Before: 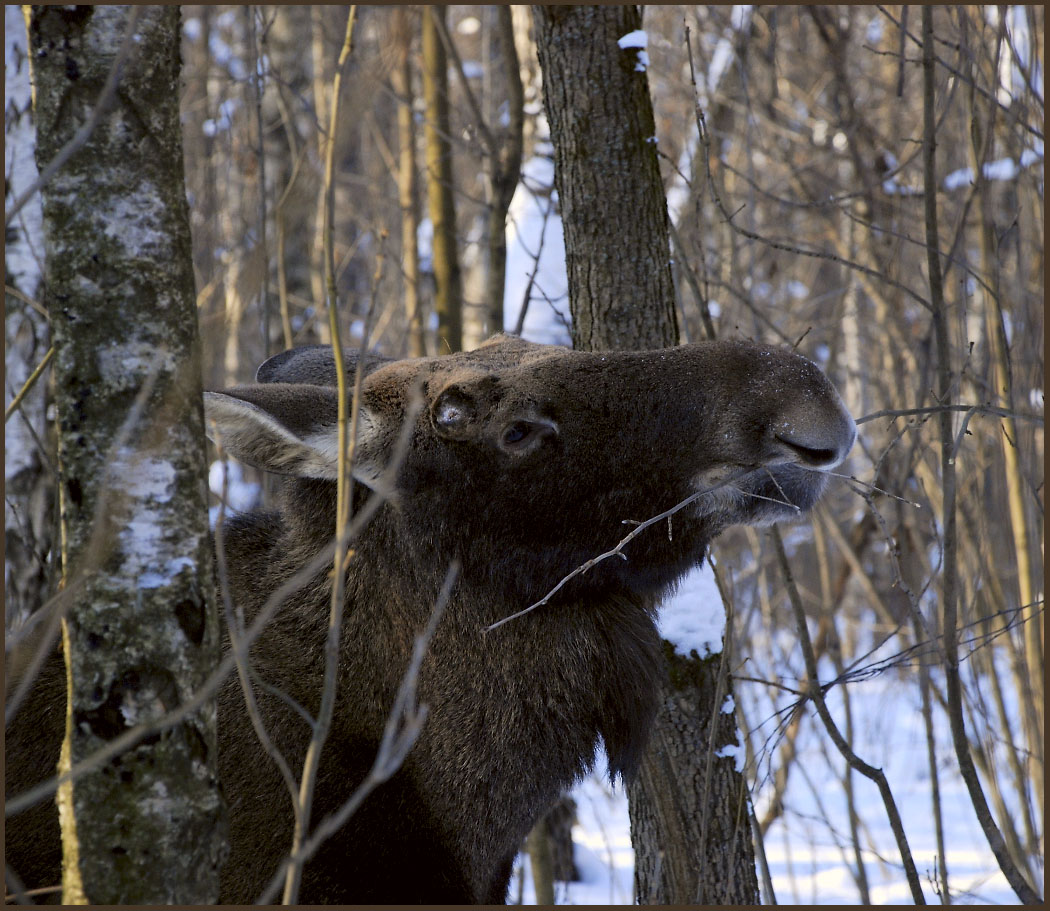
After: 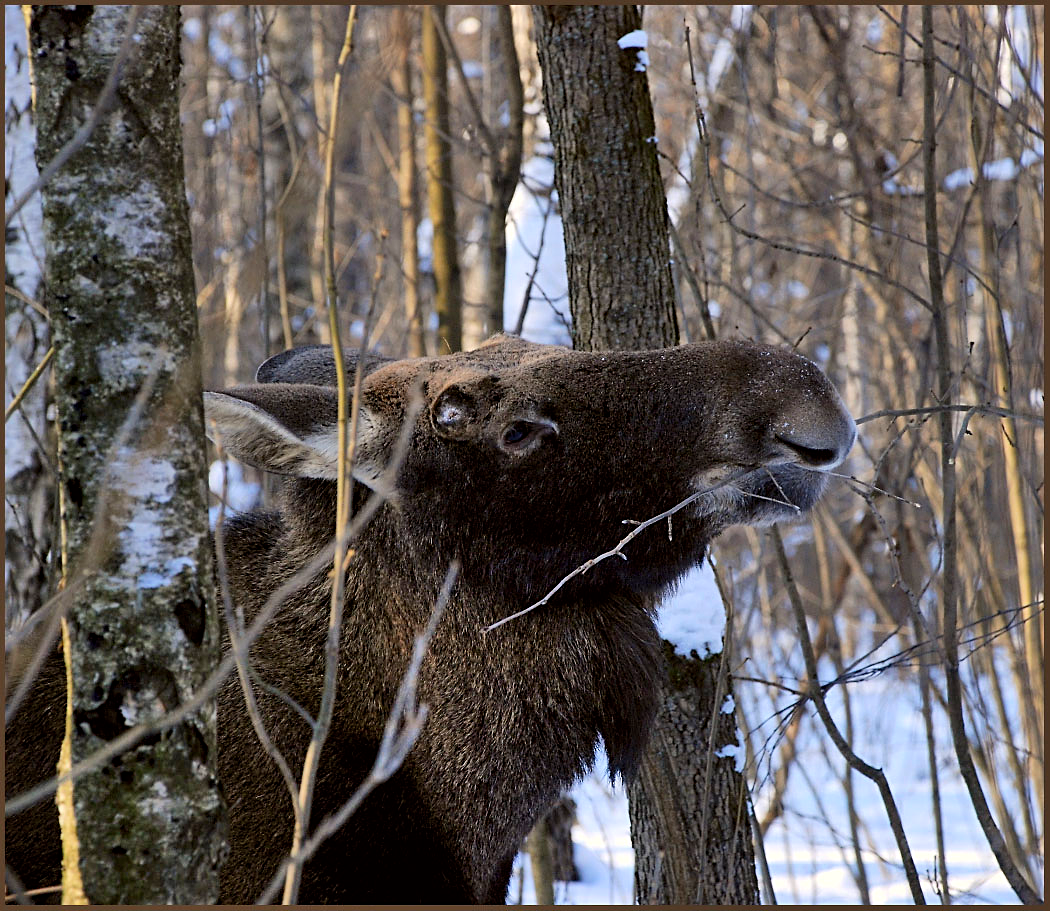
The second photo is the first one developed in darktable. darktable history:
sharpen: on, module defaults
exposure: compensate highlight preservation false
shadows and highlights: white point adjustment 0.968, soften with gaussian
